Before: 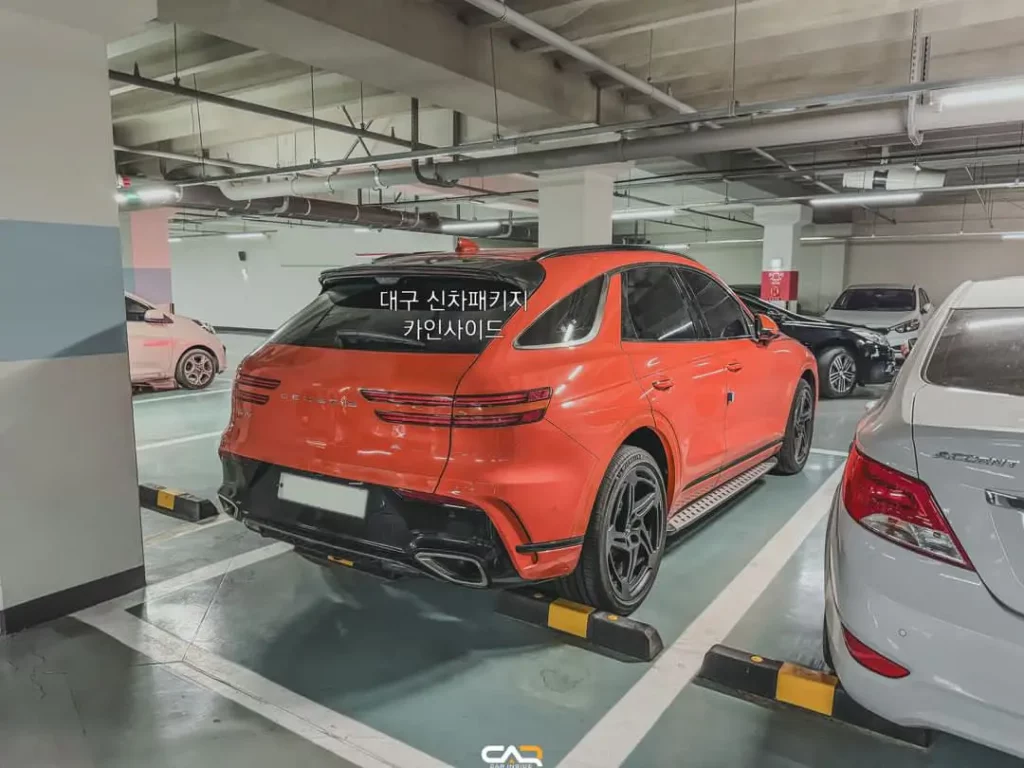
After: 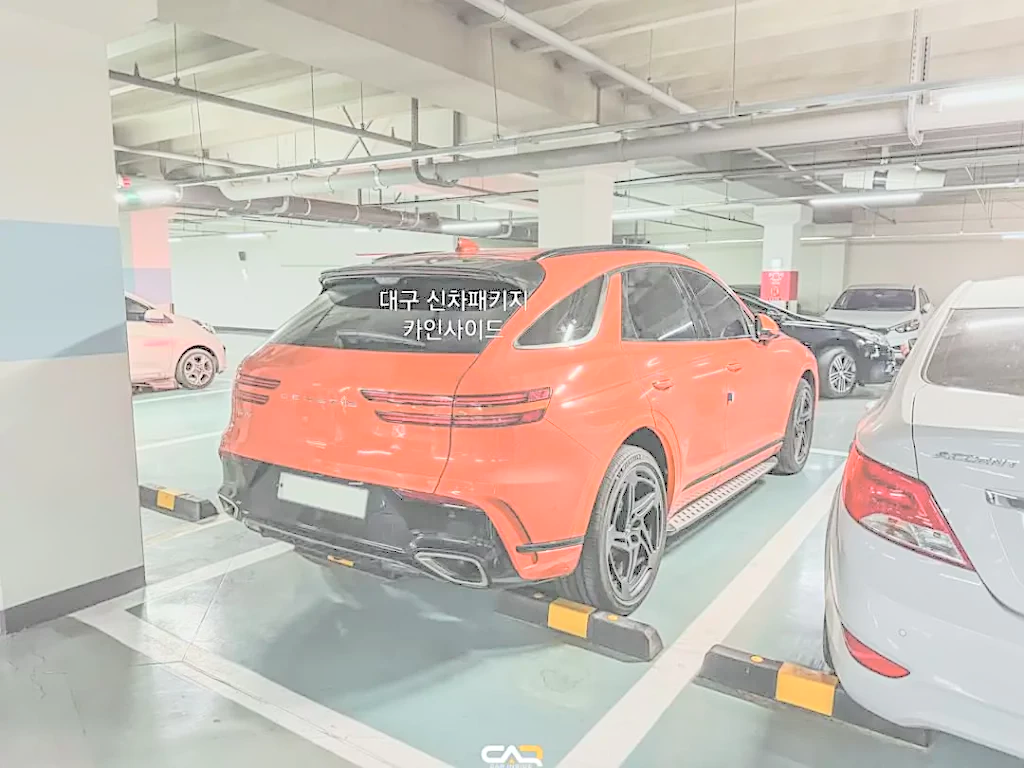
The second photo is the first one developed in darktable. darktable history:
sharpen: on, module defaults
contrast brightness saturation: brightness 0.99
